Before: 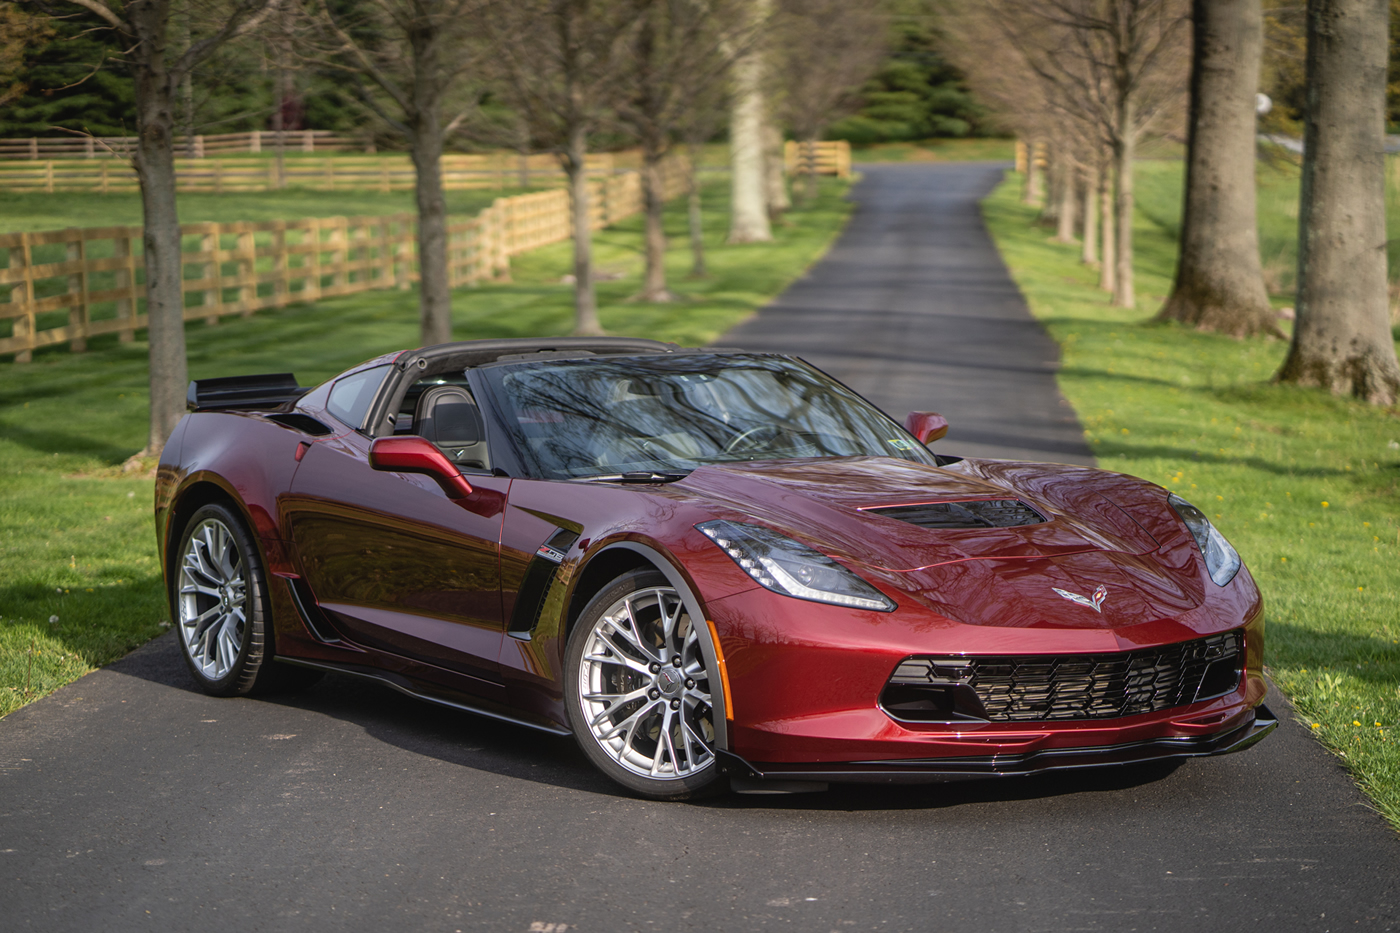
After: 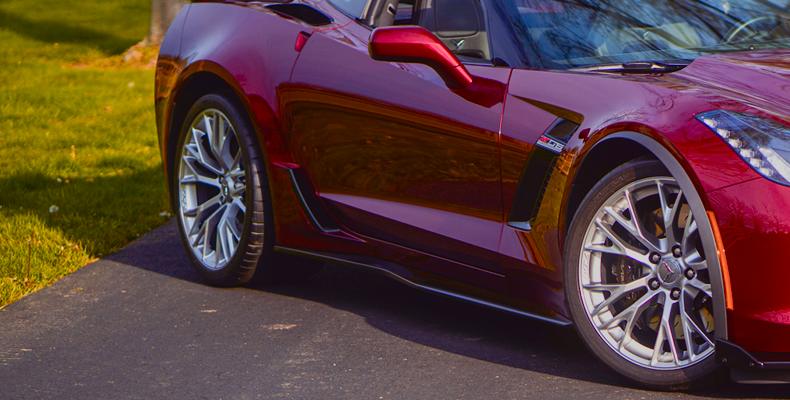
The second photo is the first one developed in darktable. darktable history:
tone equalizer: -8 EV -0.001 EV, -7 EV 0.004 EV, -6 EV -0.037 EV, -5 EV 0.01 EV, -4 EV -0.011 EV, -3 EV 0.004 EV, -2 EV -0.091 EV, -1 EV -0.303 EV, +0 EV -0.605 EV
color zones: curves: ch1 [(0, 0.469) (0.072, 0.457) (0.243, 0.494) (0.429, 0.5) (0.571, 0.5) (0.714, 0.5) (0.857, 0.5) (1, 0.469)]; ch2 [(0, 0.499) (0.143, 0.467) (0.242, 0.436) (0.429, 0.493) (0.571, 0.5) (0.714, 0.5) (0.857, 0.5) (1, 0.499)]
crop: top 44.022%, right 43.563%, bottom 13.074%
contrast brightness saturation: contrast 0.289
color balance rgb: shadows lift › luminance 0.585%, shadows lift › chroma 6.778%, shadows lift › hue 300.46°, global offset › hue 169.43°, linear chroma grading › shadows 17.832%, linear chroma grading › highlights 60.747%, linear chroma grading › global chroma 49.644%, perceptual saturation grading › global saturation 0.456%, perceptual saturation grading › highlights -14.802%, perceptual saturation grading › shadows 25.378%, contrast -29.587%
